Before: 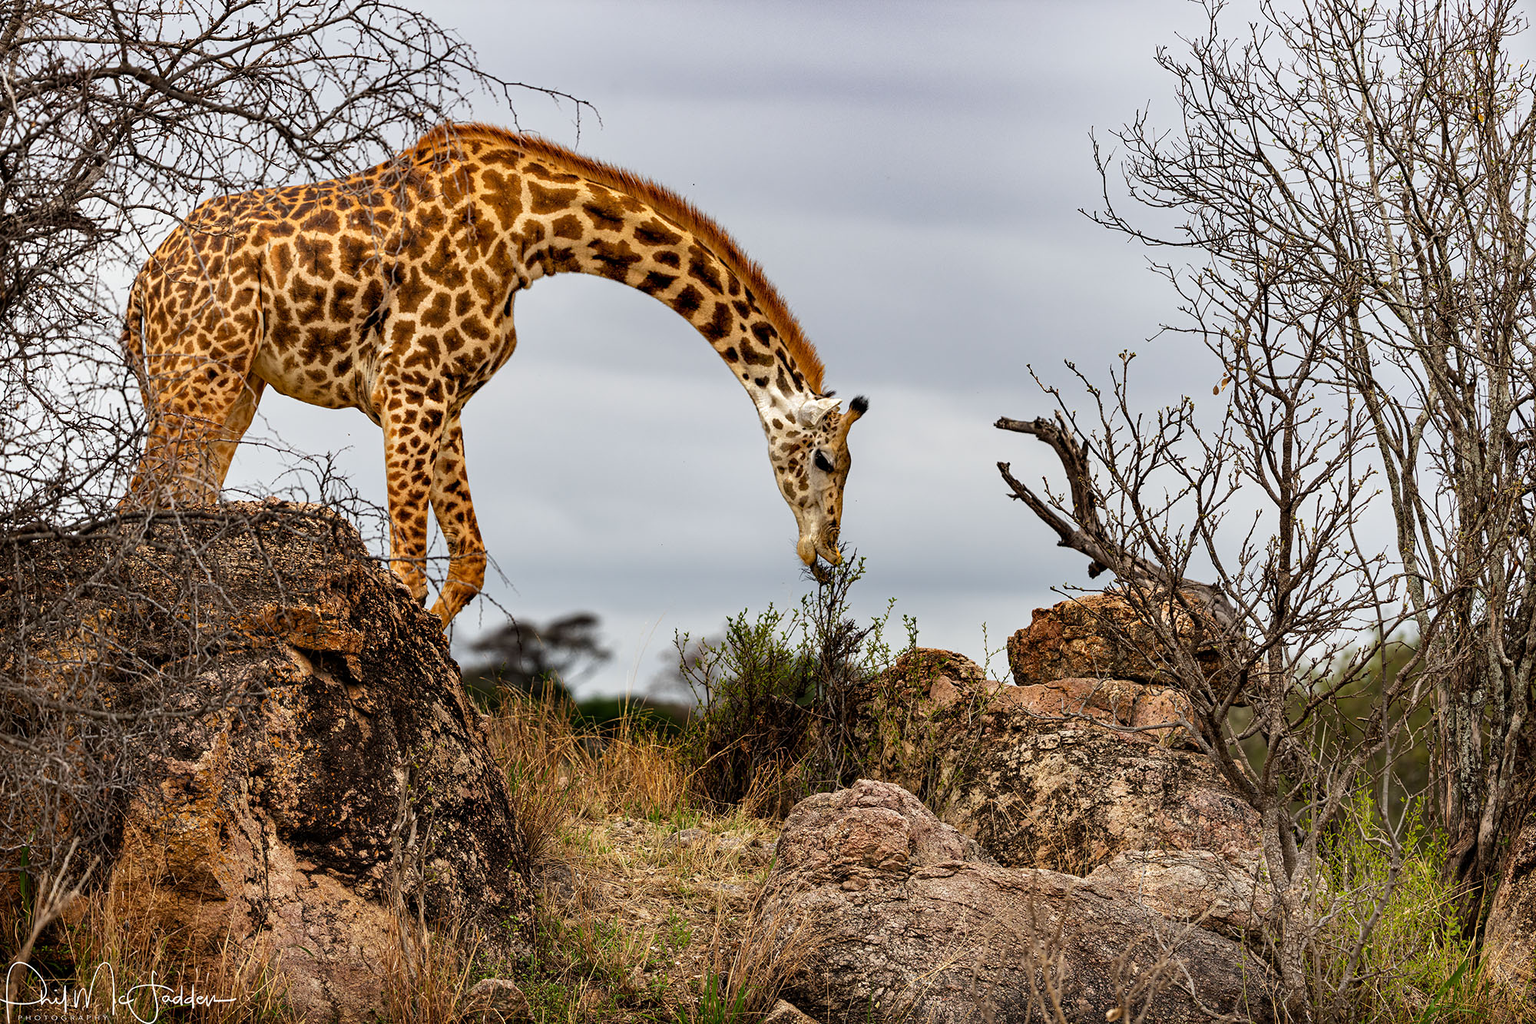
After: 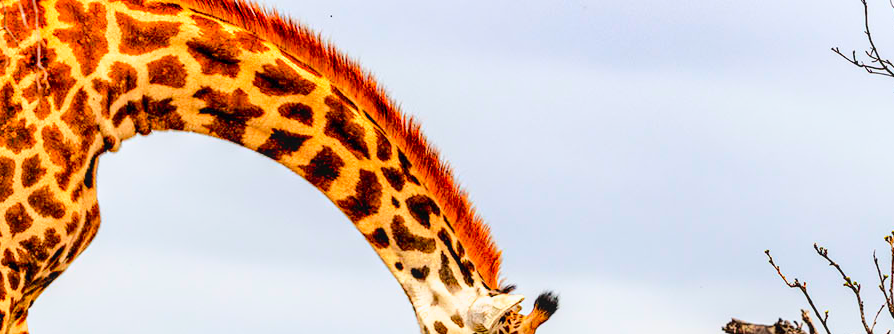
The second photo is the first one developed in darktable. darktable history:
crop: left 28.64%, top 16.832%, right 26.637%, bottom 58.055%
base curve: curves: ch0 [(0, 0) (0.025, 0.046) (0.112, 0.277) (0.467, 0.74) (0.814, 0.929) (1, 0.942)]
local contrast: on, module defaults
color contrast: green-magenta contrast 1.69, blue-yellow contrast 1.49
